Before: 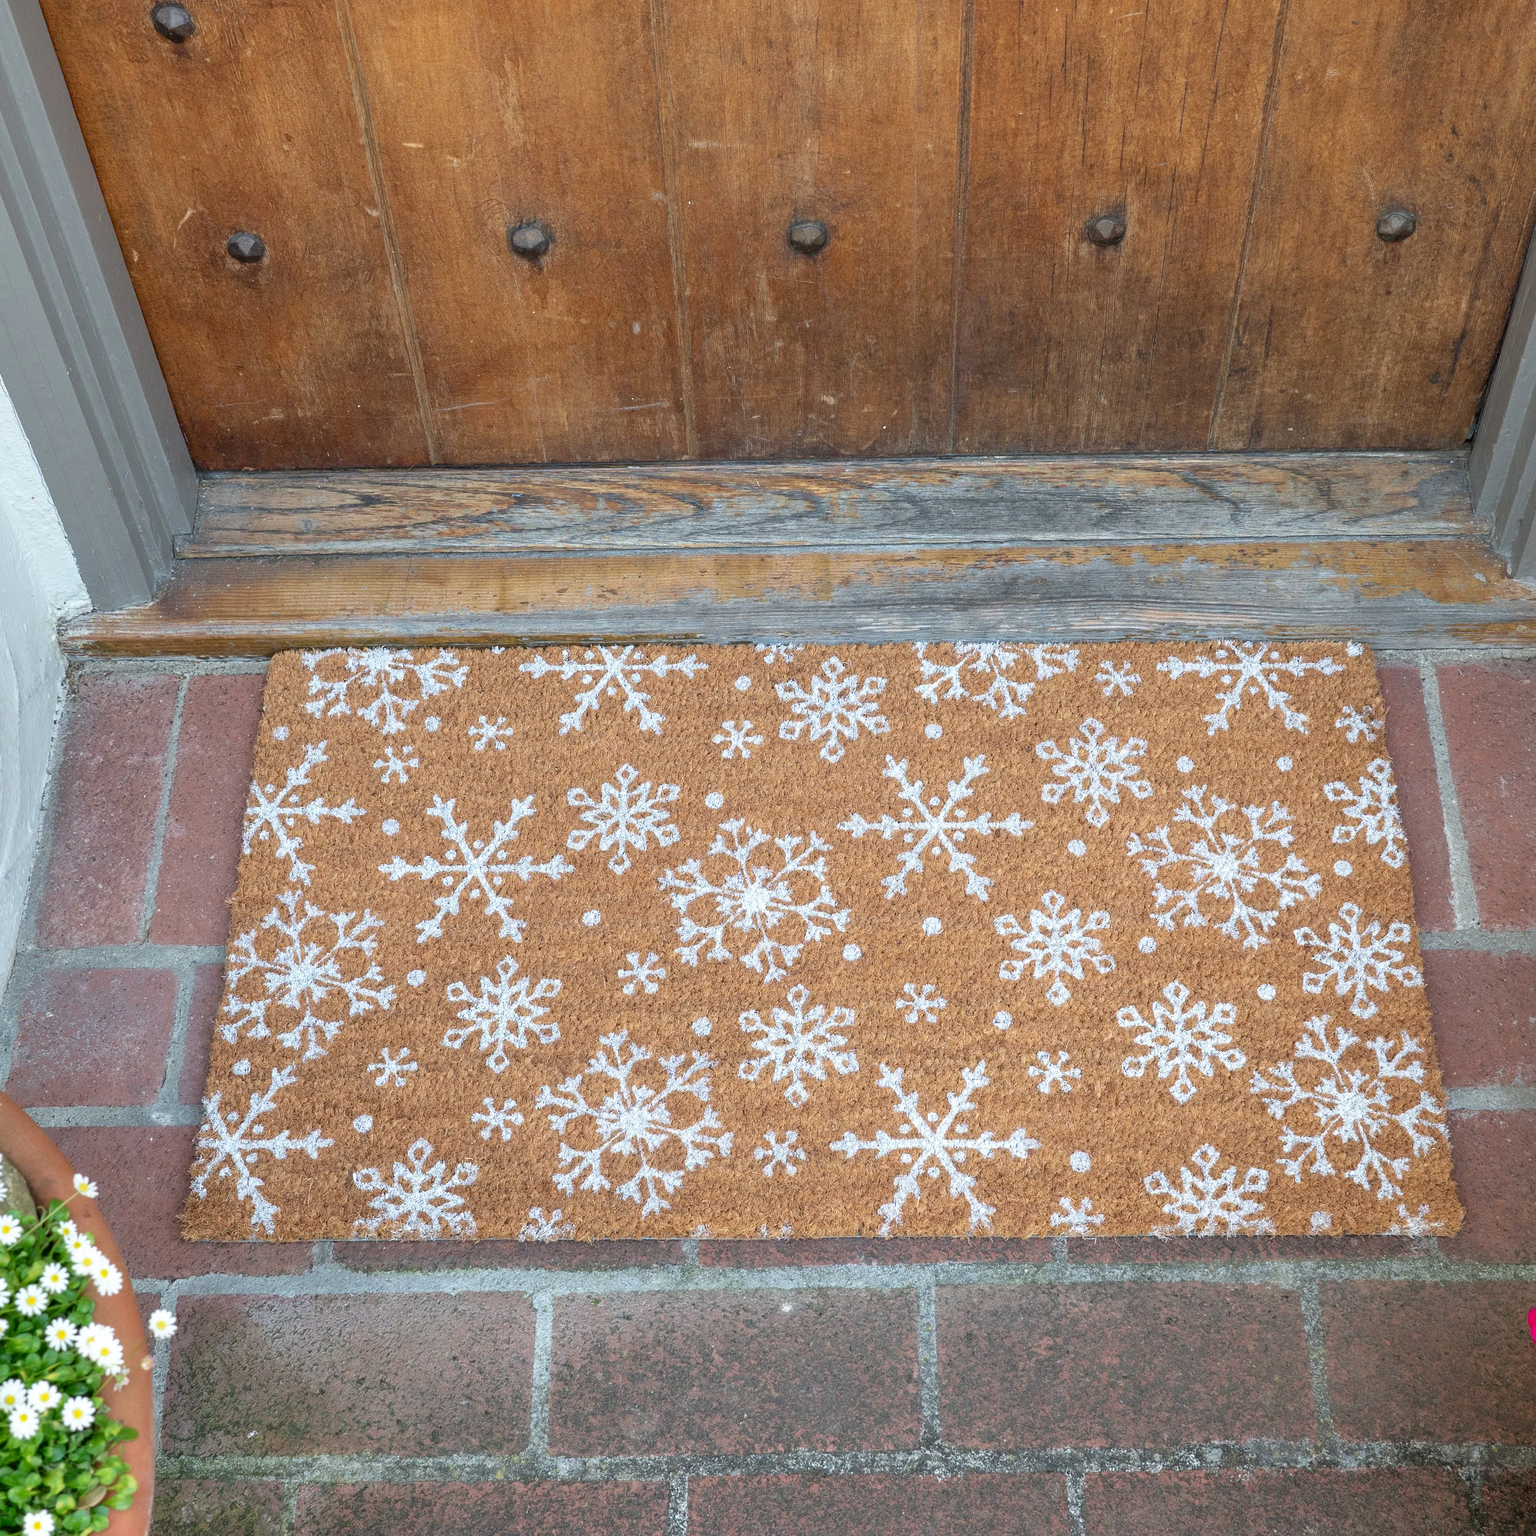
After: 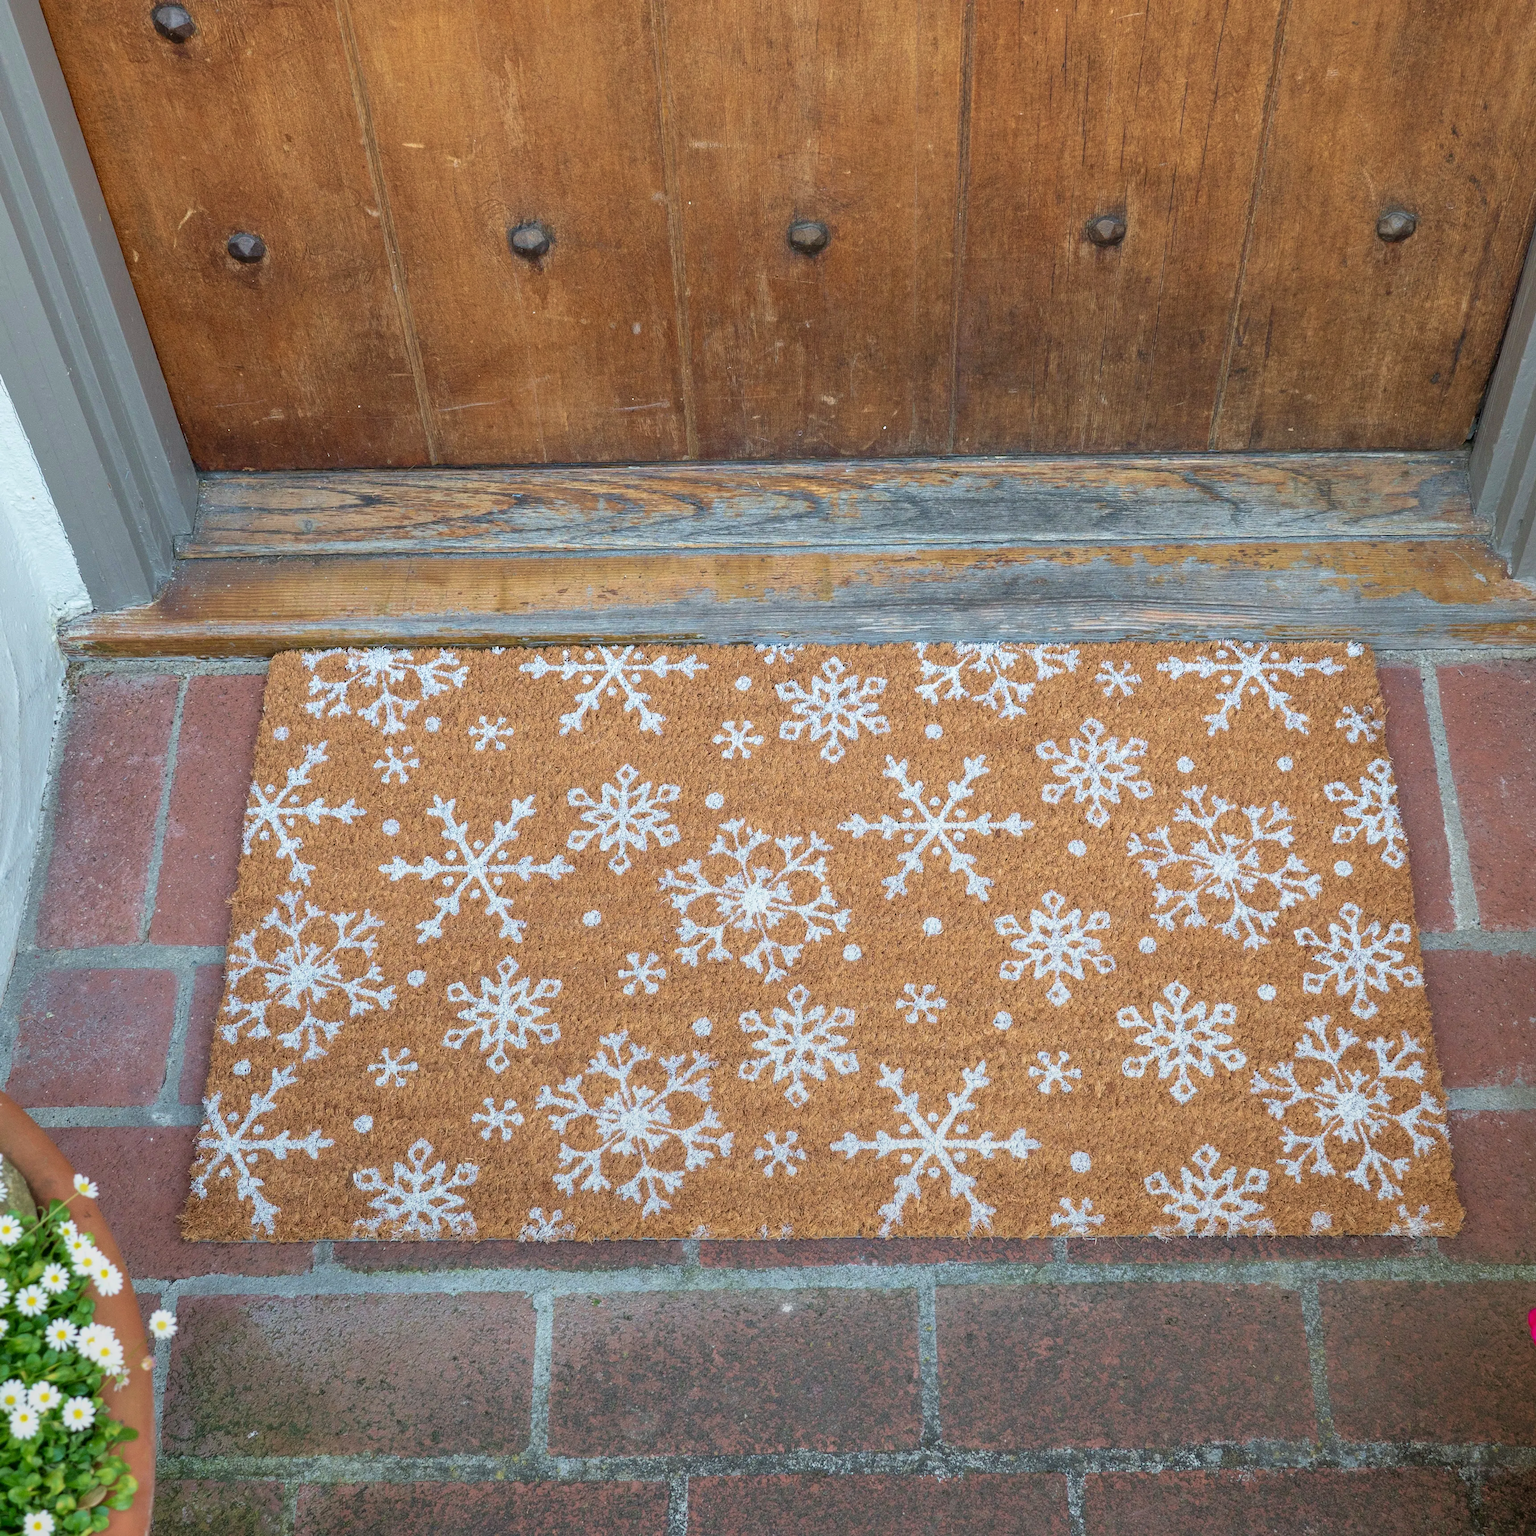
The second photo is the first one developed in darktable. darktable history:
velvia: on, module defaults
graduated density: rotation -180°, offset 27.42
